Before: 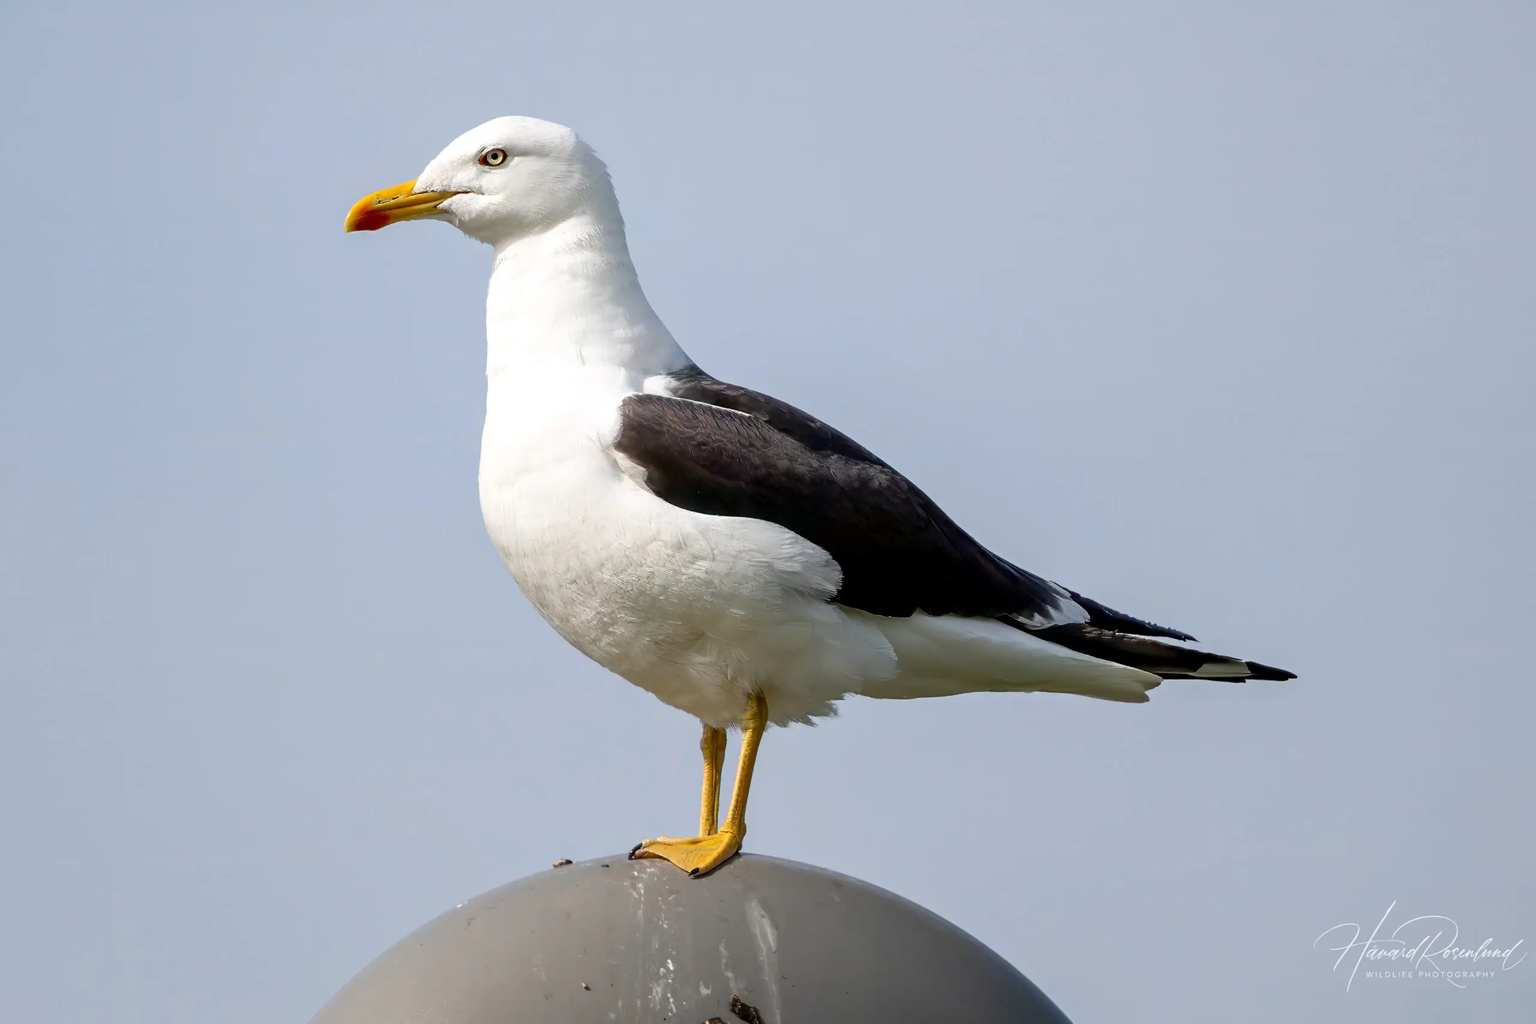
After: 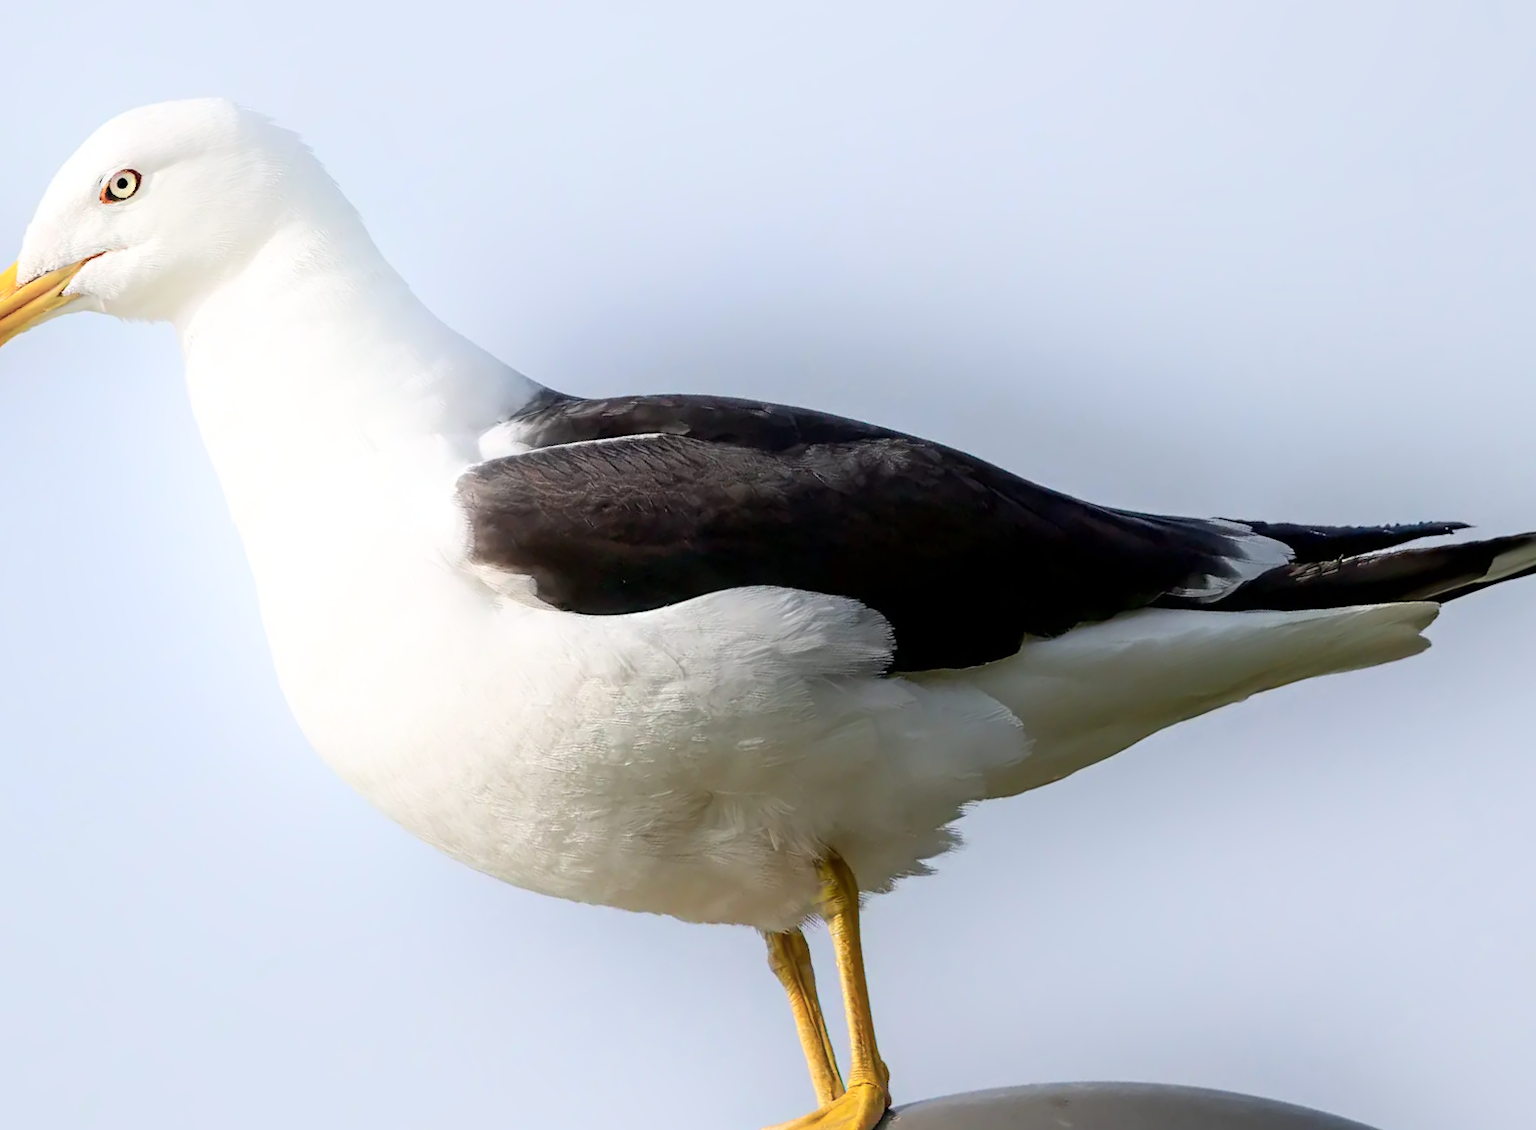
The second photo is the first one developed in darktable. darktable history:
crop and rotate: angle 20.33°, left 6.823%, right 3.654%, bottom 1.134%
shadows and highlights: shadows -54.17, highlights 86.78, soften with gaussian
